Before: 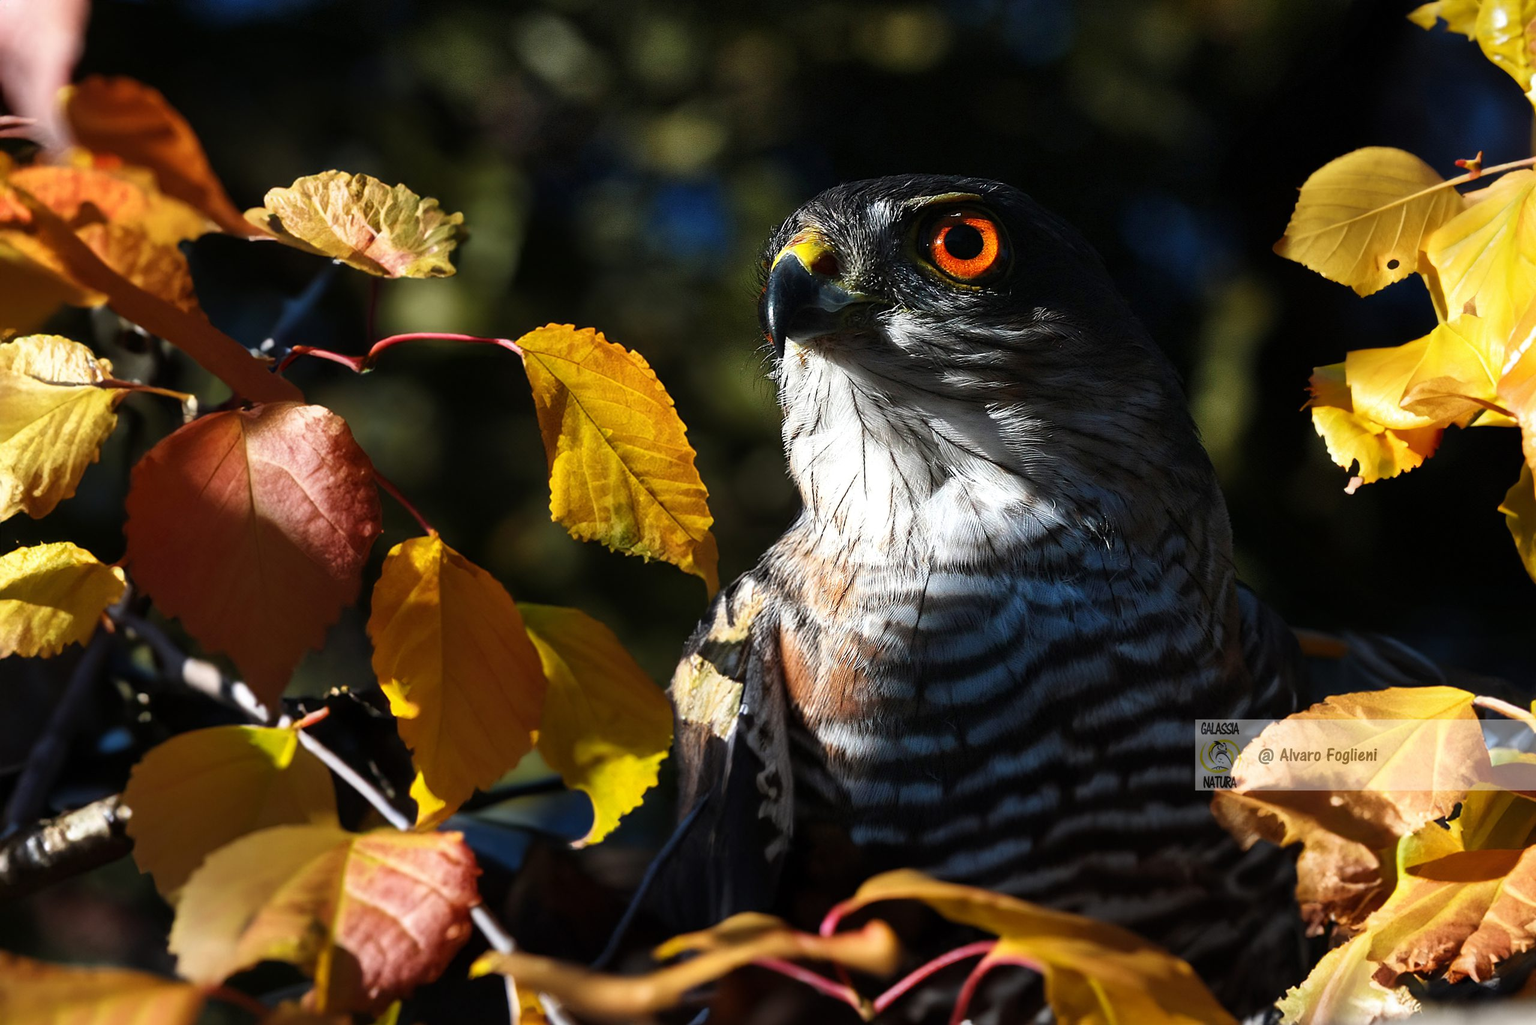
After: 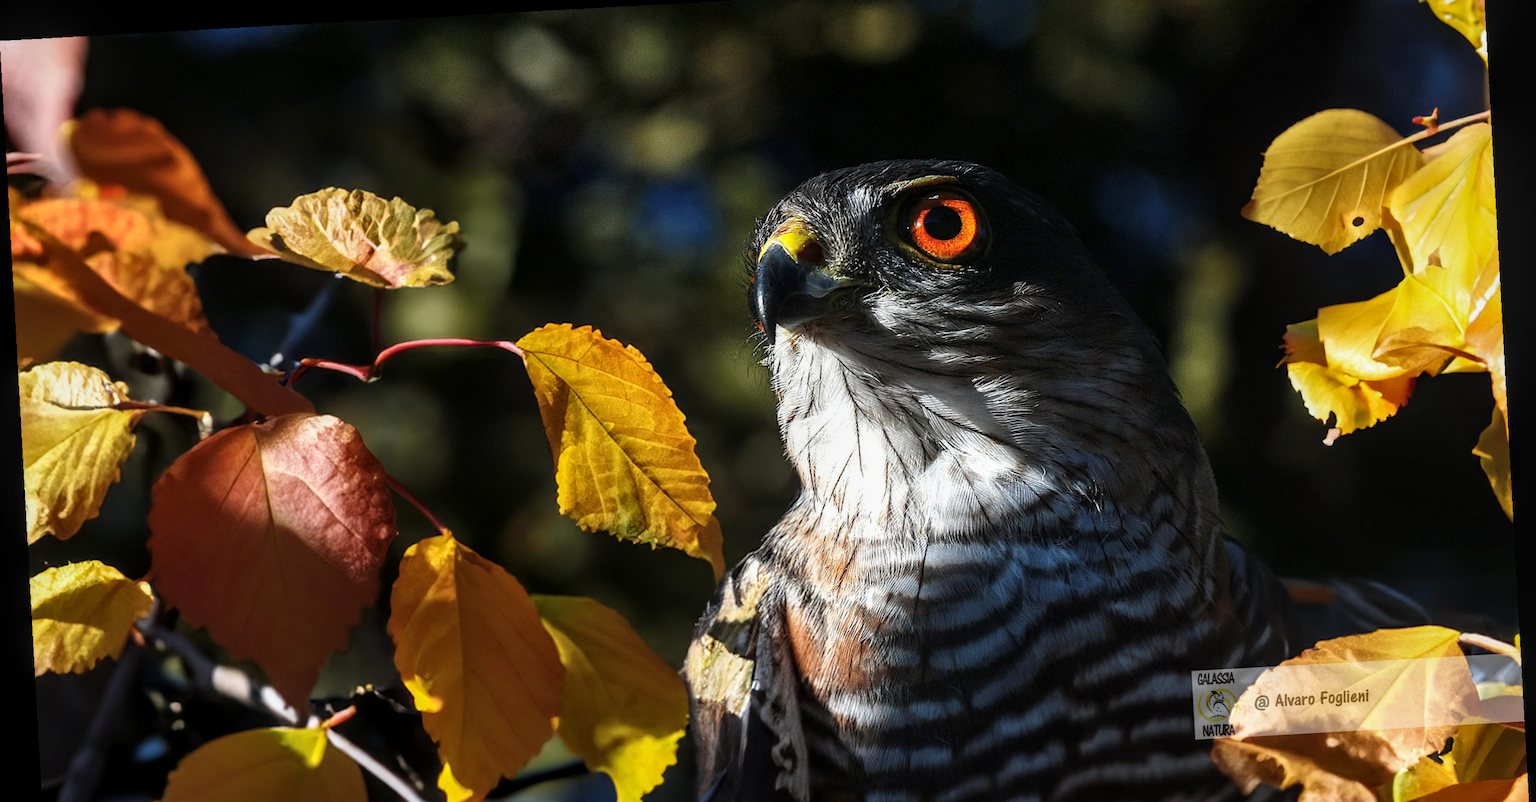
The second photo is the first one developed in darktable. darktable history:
crop: top 3.857%, bottom 21.132%
local contrast: on, module defaults
rotate and perspective: rotation -3.18°, automatic cropping off
